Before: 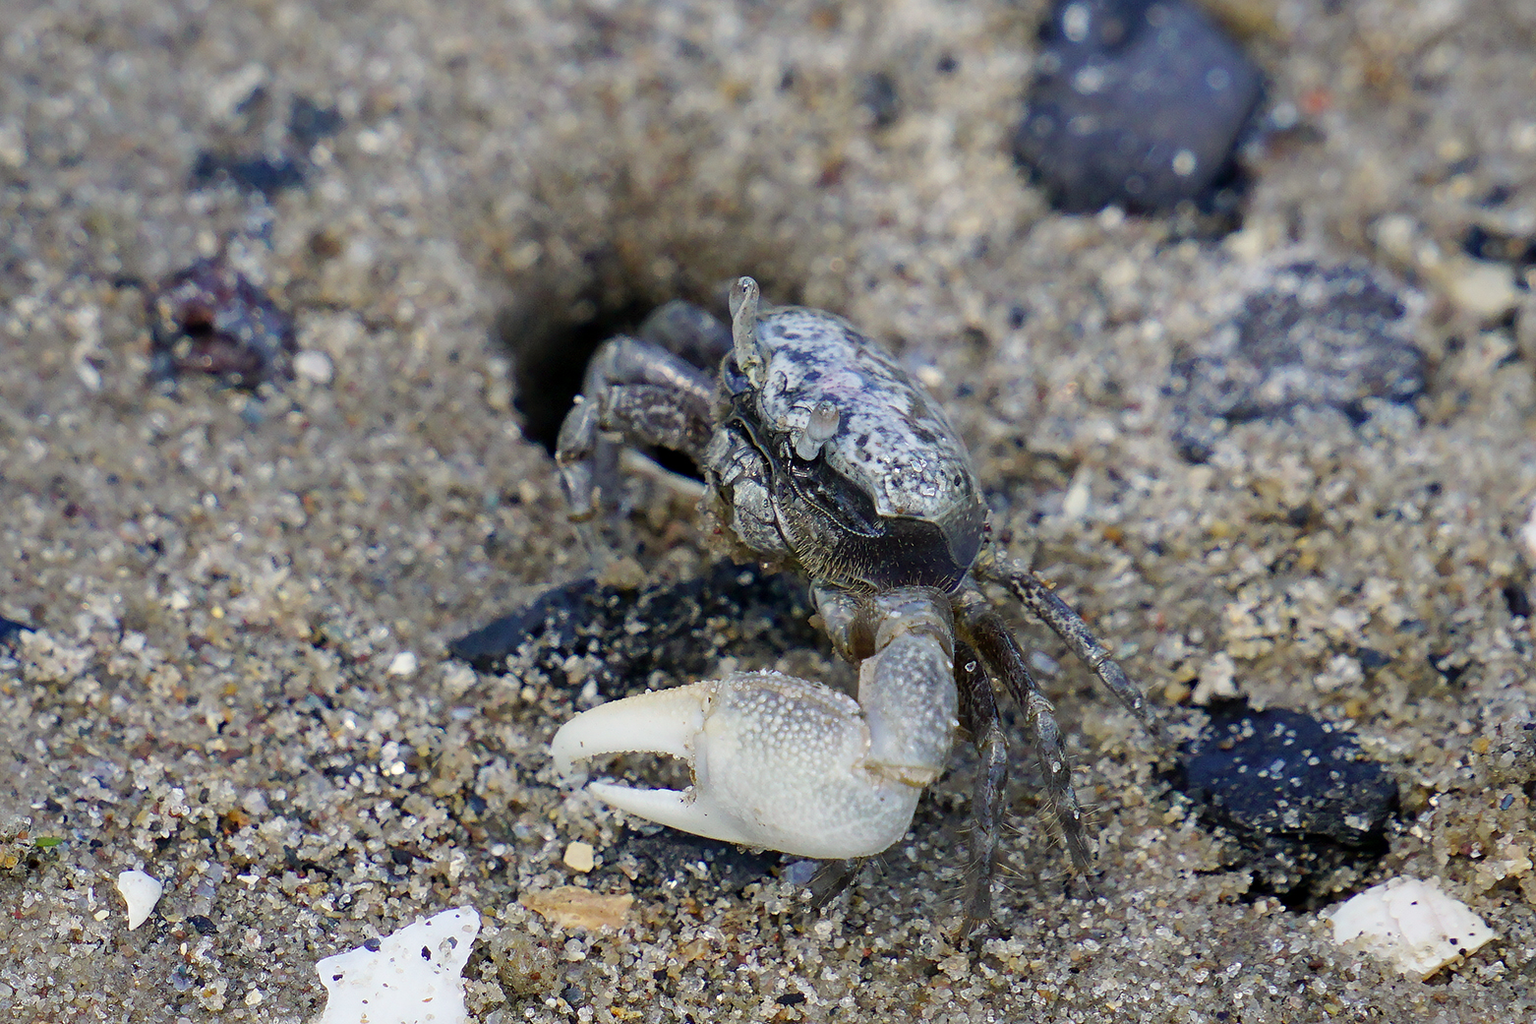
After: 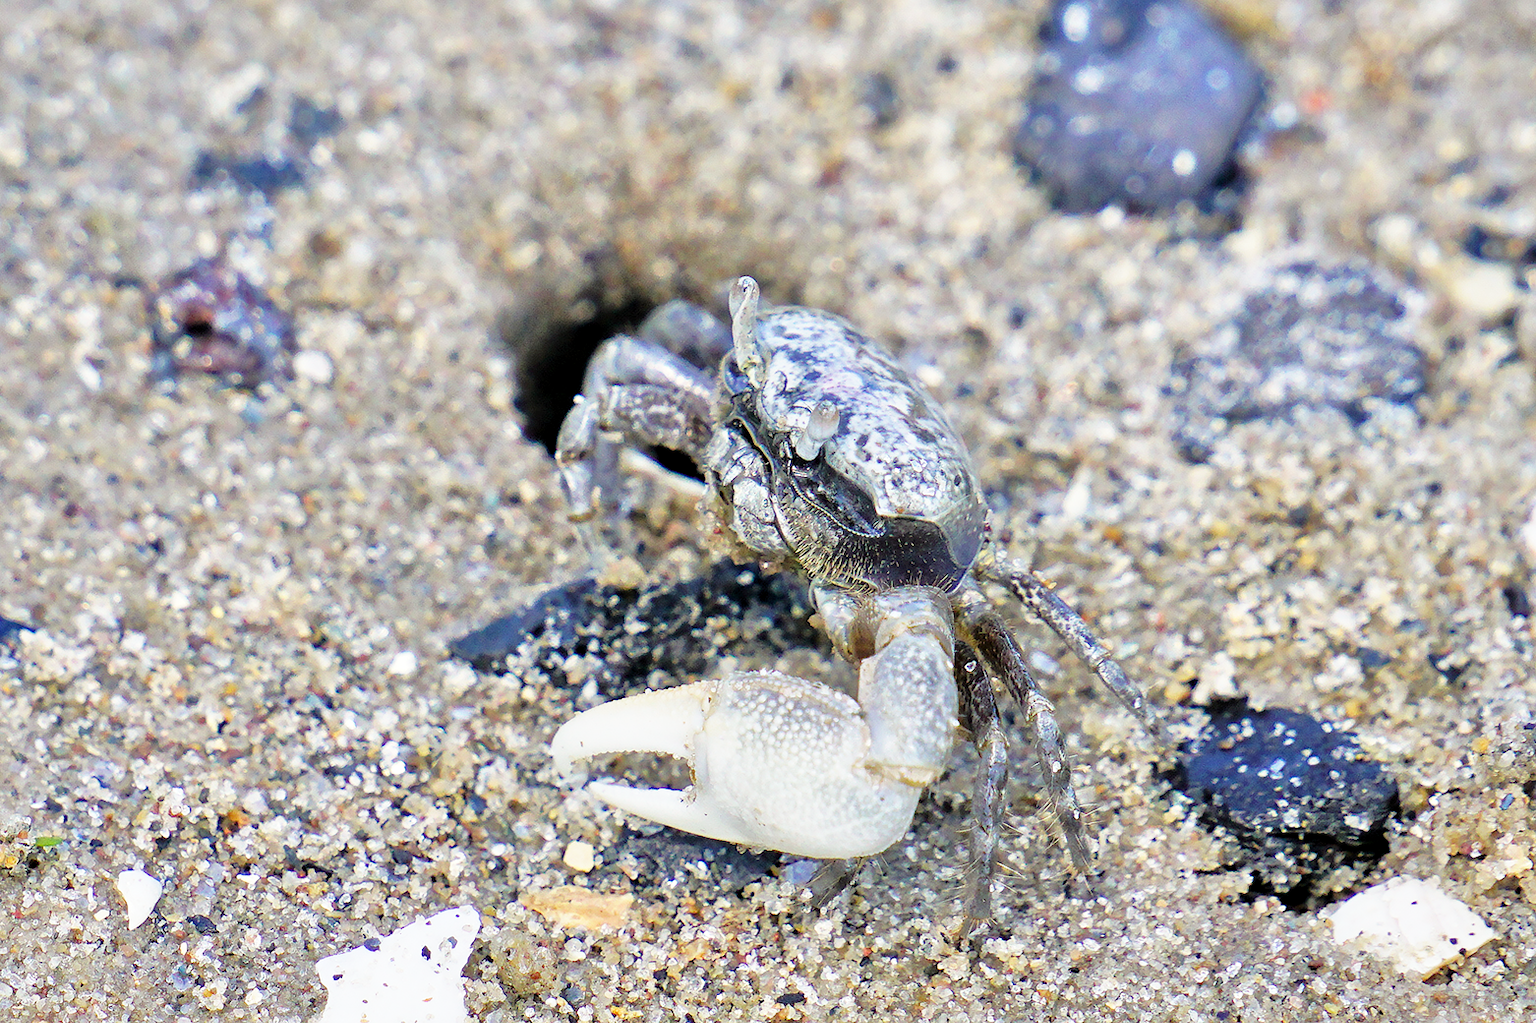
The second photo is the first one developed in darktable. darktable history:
levels: levels [0.016, 0.5, 0.996]
base curve: curves: ch0 [(0, 0) (0.579, 0.807) (1, 1)], preserve colors none
color balance rgb: global vibrance -1%, saturation formula JzAzBz (2021)
tone equalizer: -7 EV 0.15 EV, -6 EV 0.6 EV, -5 EV 1.15 EV, -4 EV 1.33 EV, -3 EV 1.15 EV, -2 EV 0.6 EV, -1 EV 0.15 EV, mask exposure compensation -0.5 EV
